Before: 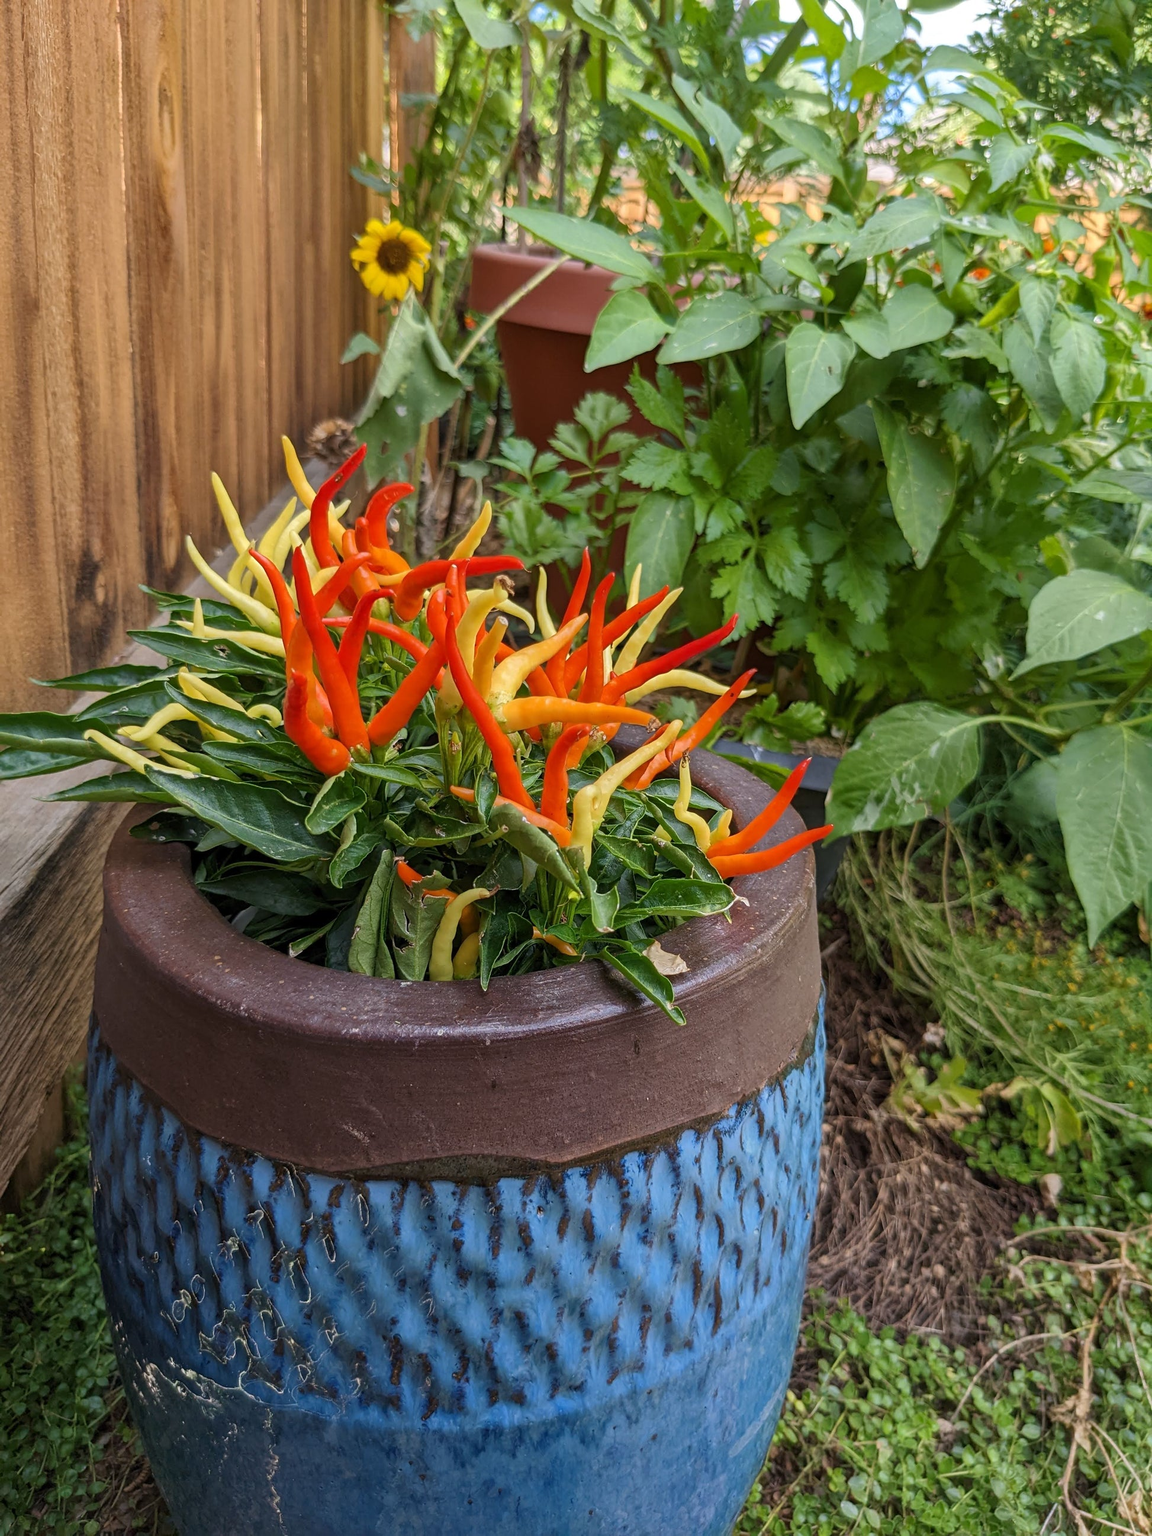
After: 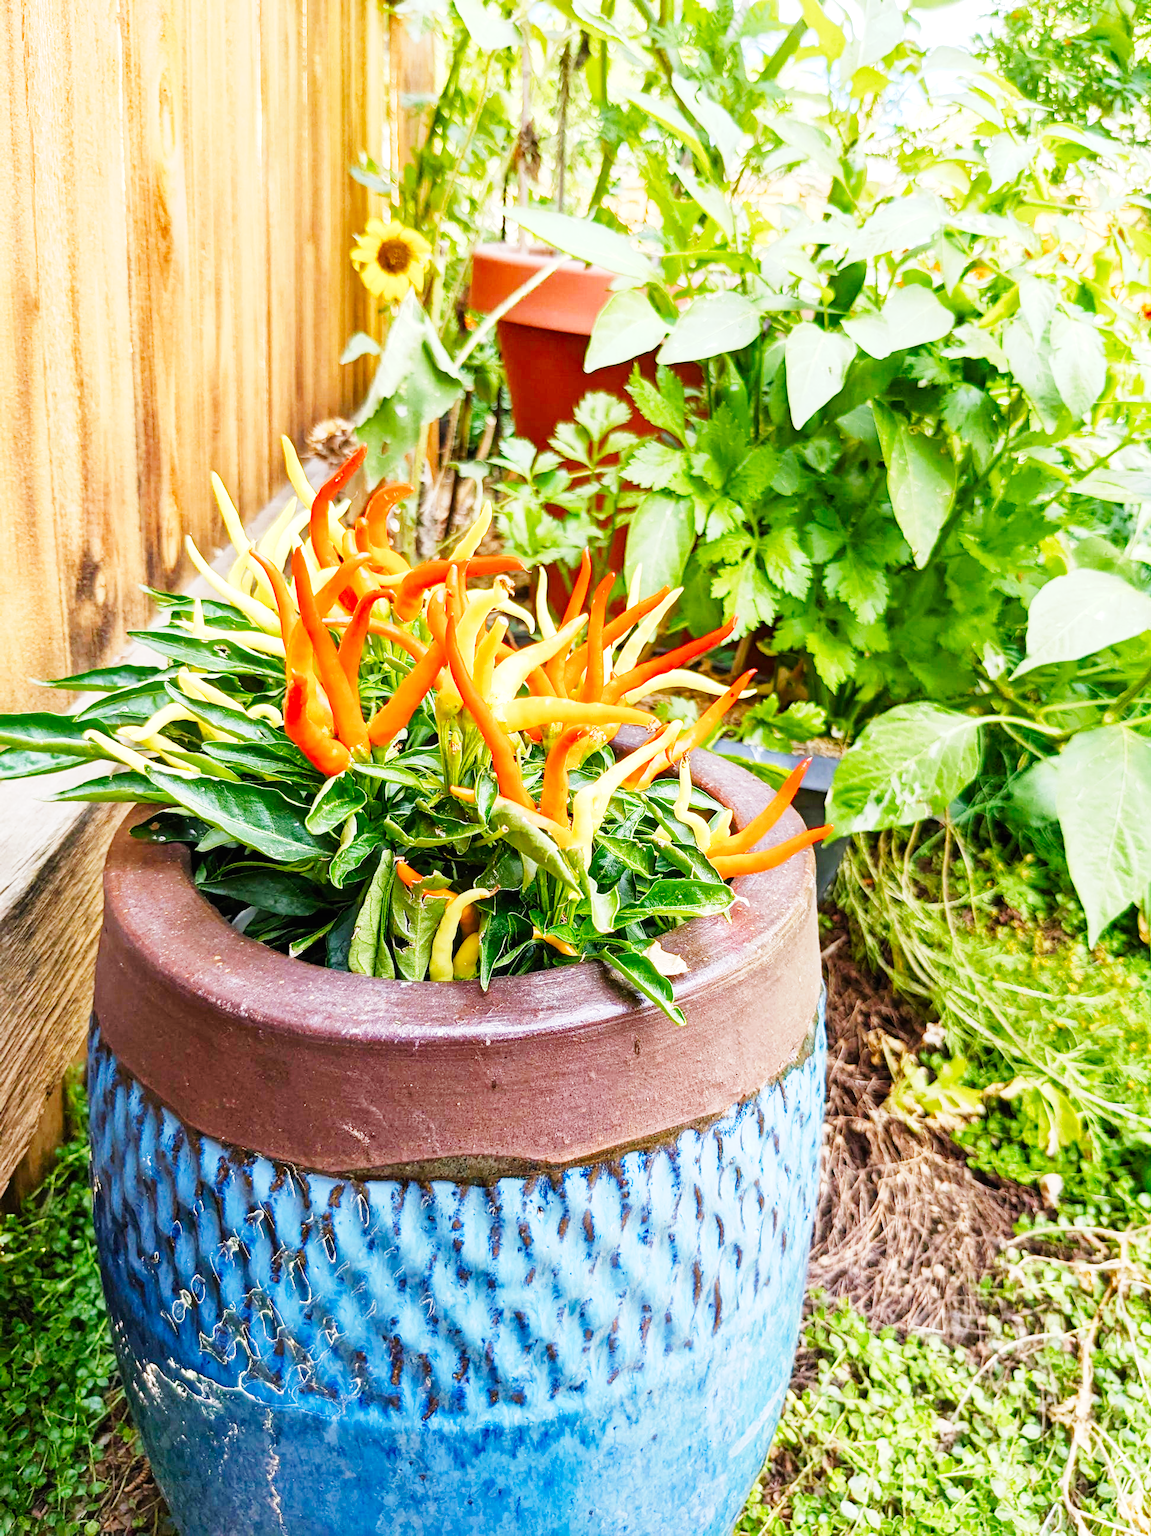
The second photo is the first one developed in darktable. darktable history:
base curve: curves: ch0 [(0, 0) (0, 0.001) (0.001, 0.001) (0.004, 0.002) (0.007, 0.004) (0.015, 0.013) (0.033, 0.045) (0.052, 0.096) (0.075, 0.17) (0.099, 0.241) (0.163, 0.42) (0.219, 0.55) (0.259, 0.616) (0.327, 0.722) (0.365, 0.765) (0.522, 0.873) (0.547, 0.881) (0.689, 0.919) (0.826, 0.952) (1, 1)], preserve colors none
color balance rgb: perceptual saturation grading › global saturation 20%, perceptual saturation grading › highlights -25%, perceptual saturation grading › shadows 25%
exposure: black level correction 0, exposure 0.9 EV, compensate highlight preservation false
